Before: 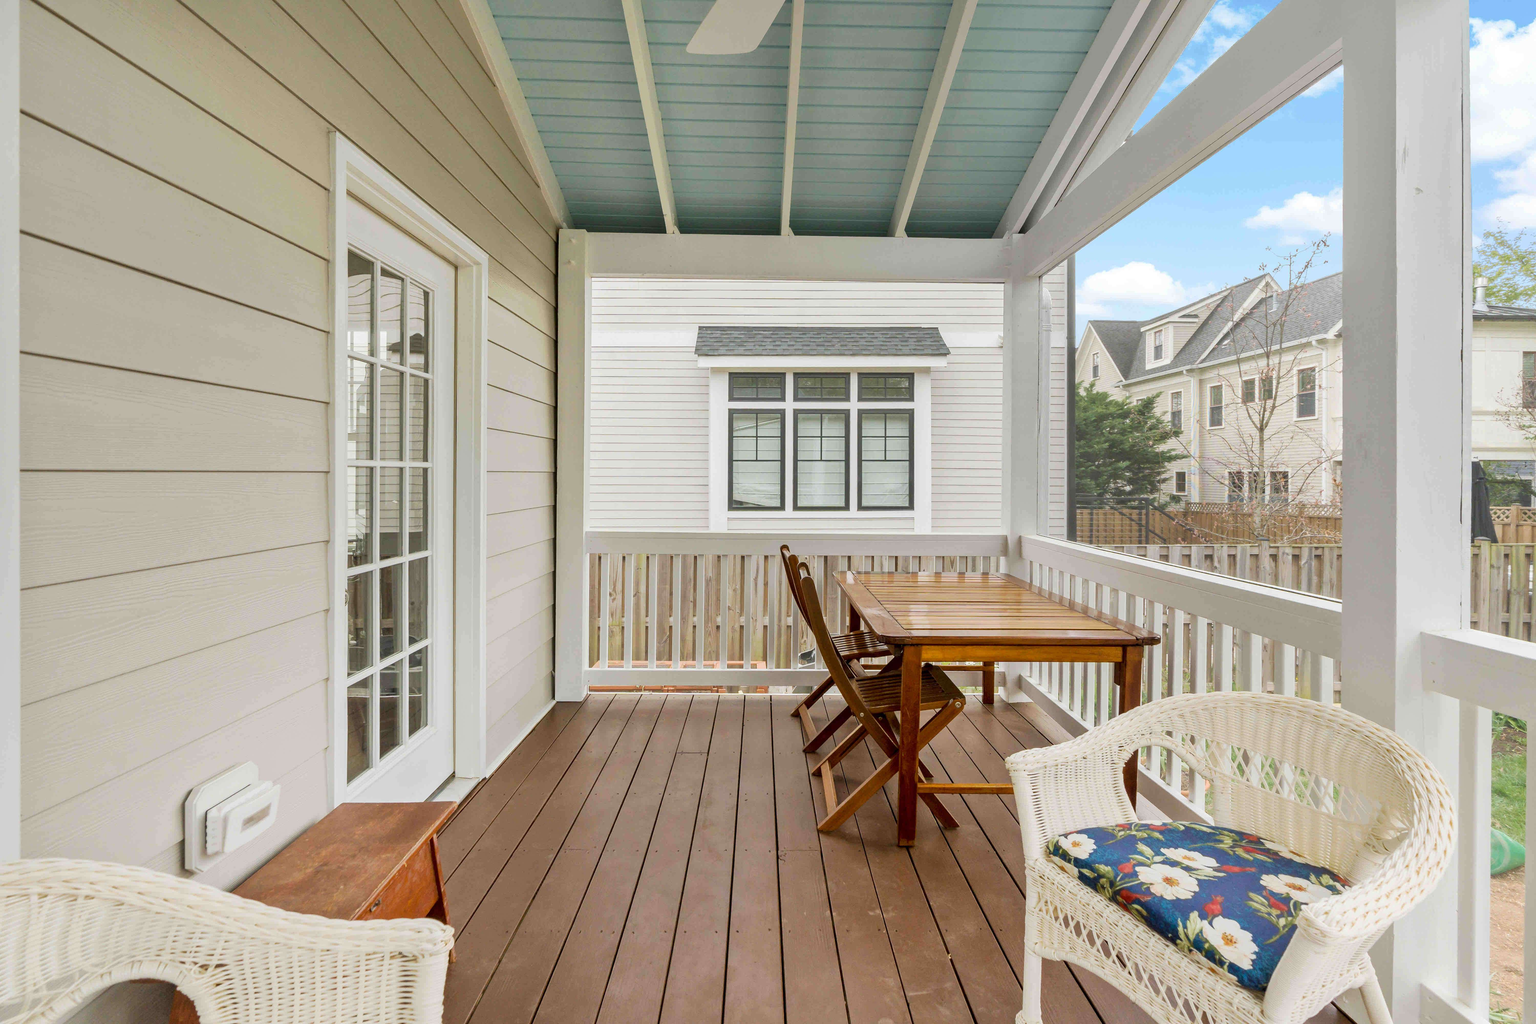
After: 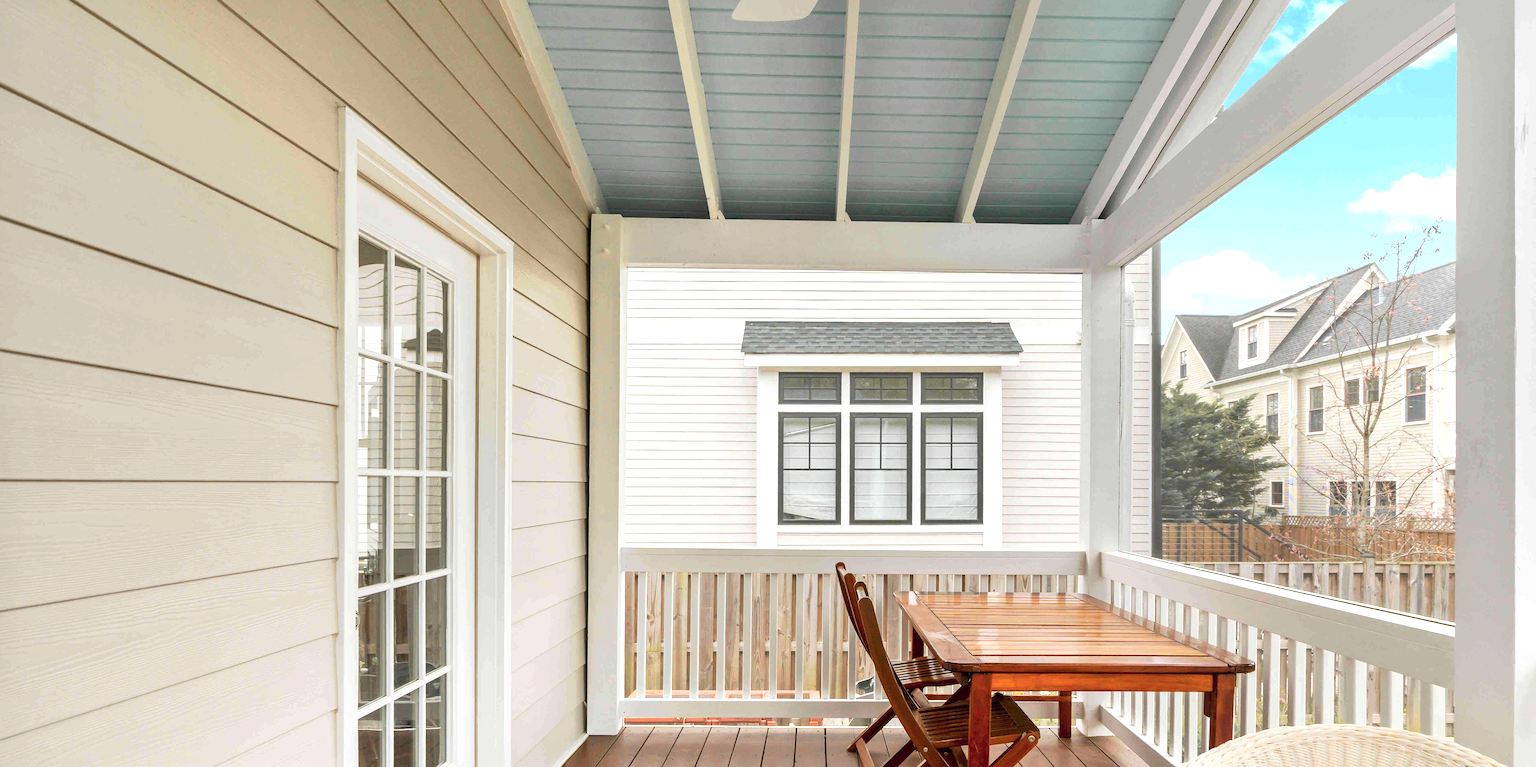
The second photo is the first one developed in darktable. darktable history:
exposure: black level correction 0, exposure 0.5 EV, compensate highlight preservation false
crop: left 1.509%, top 3.452%, right 7.696%, bottom 28.452%
color zones: curves: ch1 [(0.29, 0.492) (0.373, 0.185) (0.509, 0.481)]; ch2 [(0.25, 0.462) (0.749, 0.457)], mix 40.67%
